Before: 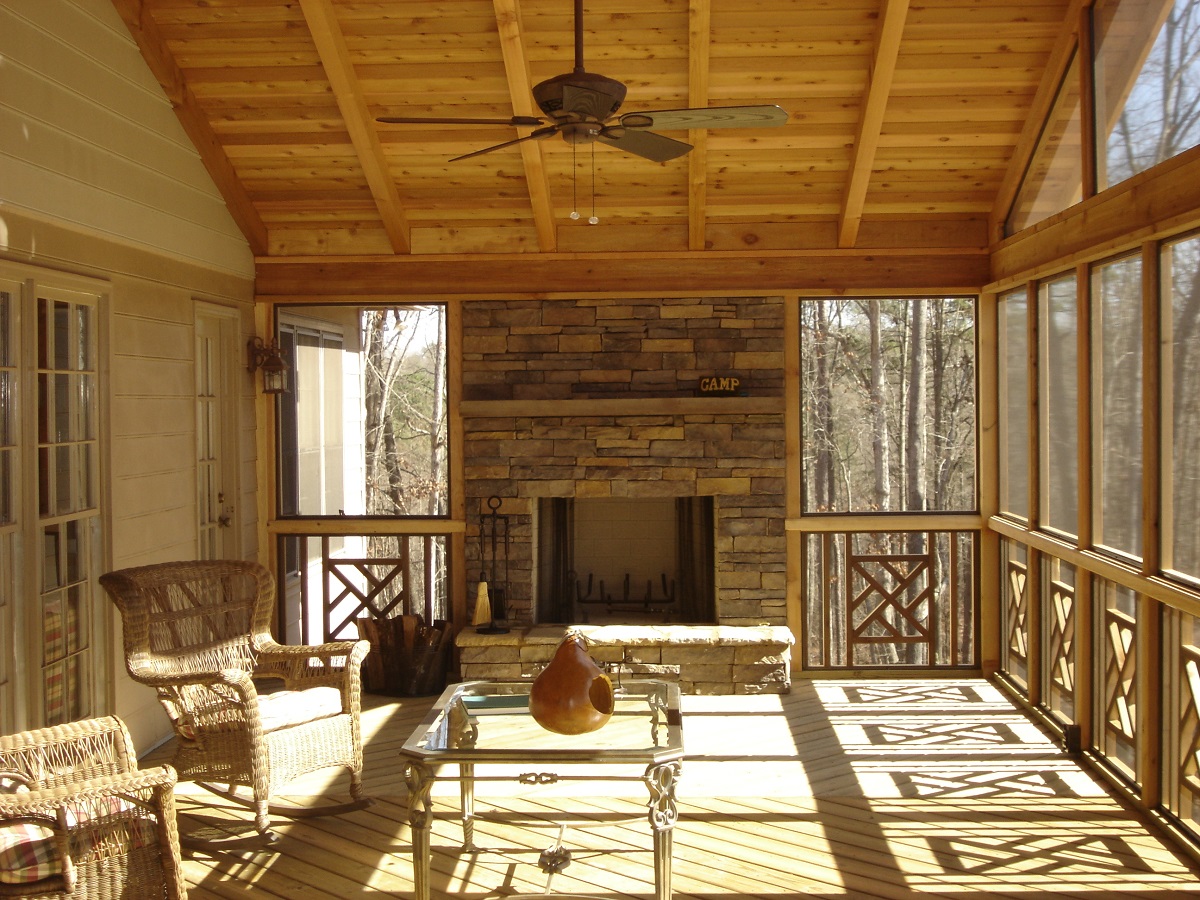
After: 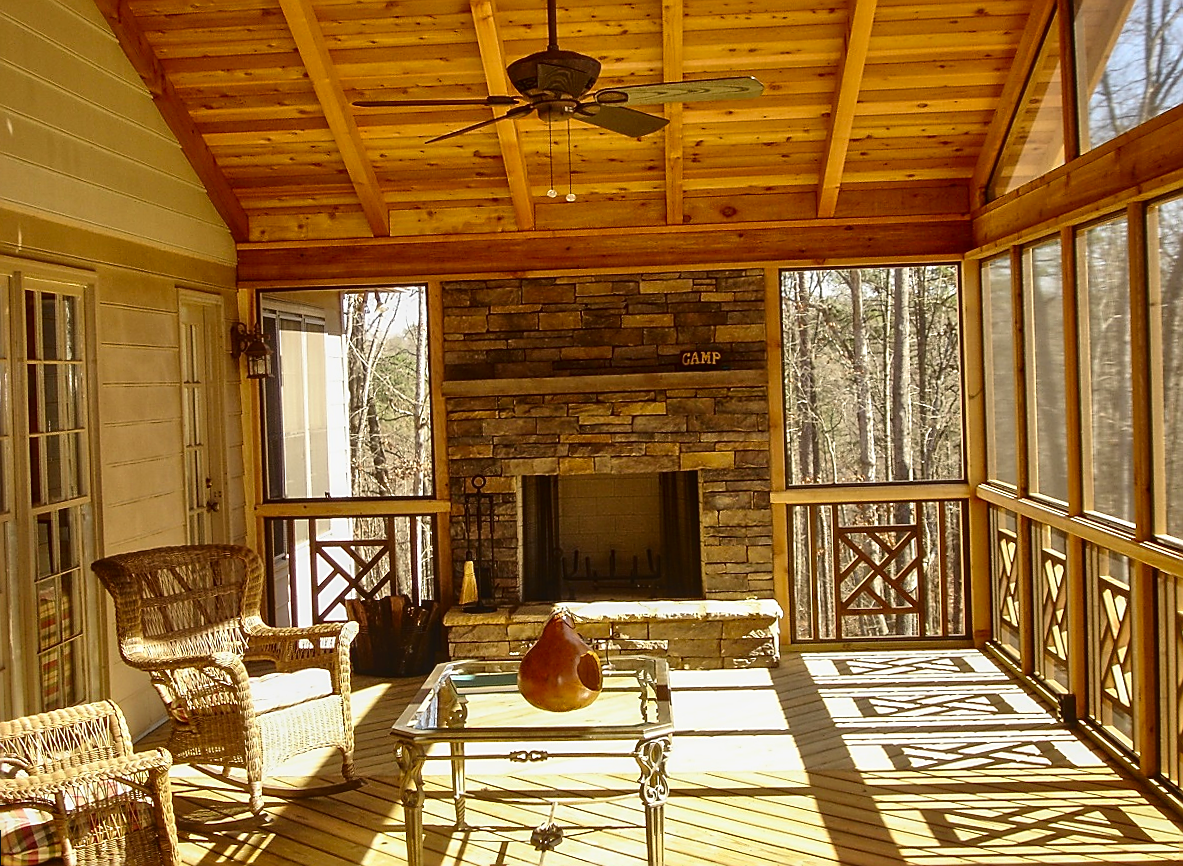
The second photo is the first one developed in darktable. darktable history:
local contrast: detail 110%
contrast brightness saturation: contrast 0.19, brightness -0.11, saturation 0.21
sharpen: radius 1.4, amount 1.25, threshold 0.7
tone equalizer: -8 EV 0.001 EV, -7 EV -0.004 EV, -6 EV 0.009 EV, -5 EV 0.032 EV, -4 EV 0.276 EV, -3 EV 0.644 EV, -2 EV 0.584 EV, -1 EV 0.187 EV, +0 EV 0.024 EV
rotate and perspective: rotation -1.32°, lens shift (horizontal) -0.031, crop left 0.015, crop right 0.985, crop top 0.047, crop bottom 0.982
